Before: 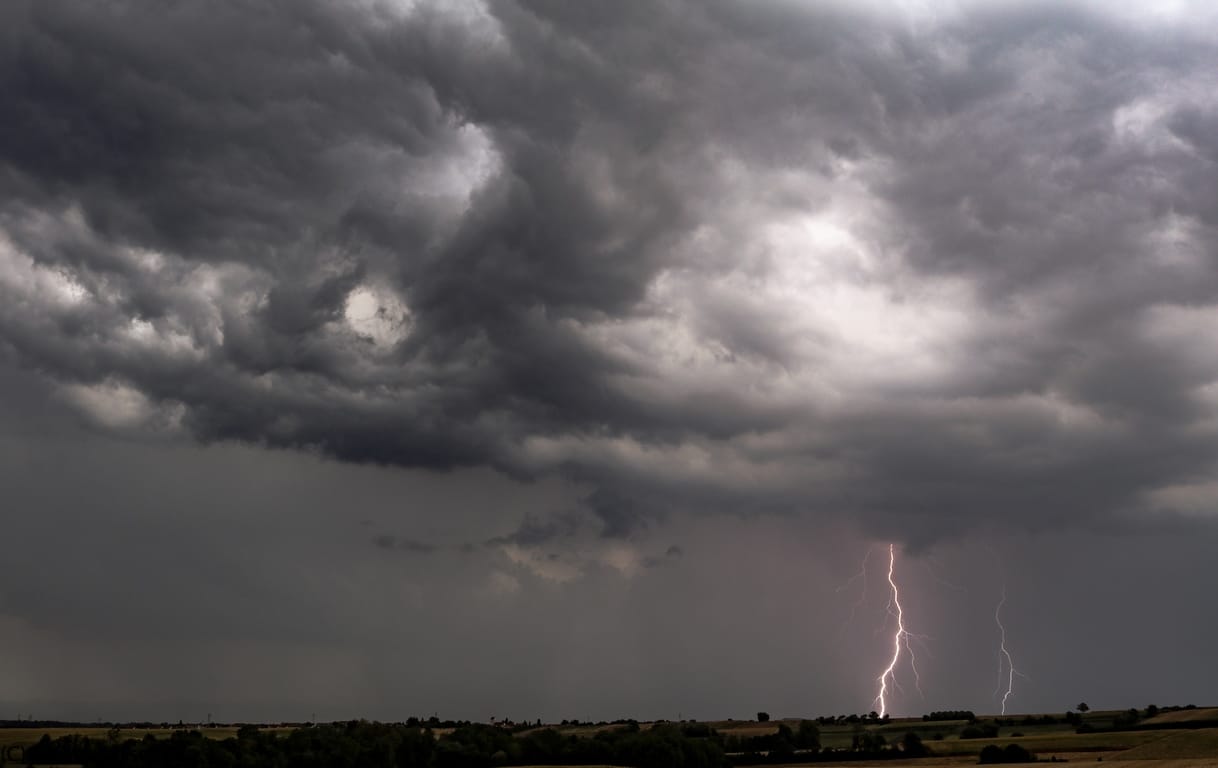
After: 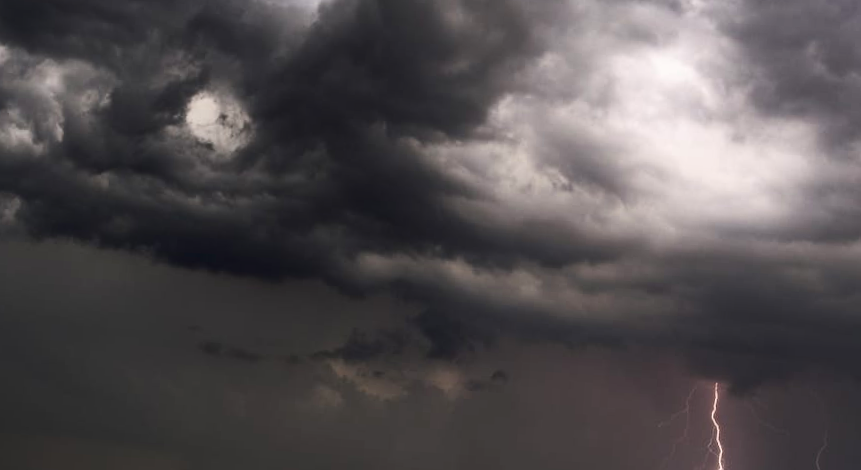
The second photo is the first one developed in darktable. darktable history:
contrast brightness saturation: contrast 0.211, brightness -0.107, saturation 0.206
exposure: compensate highlight preservation false
crop and rotate: angle -3.66°, left 9.881%, top 20.73%, right 12.38%, bottom 11.921%
